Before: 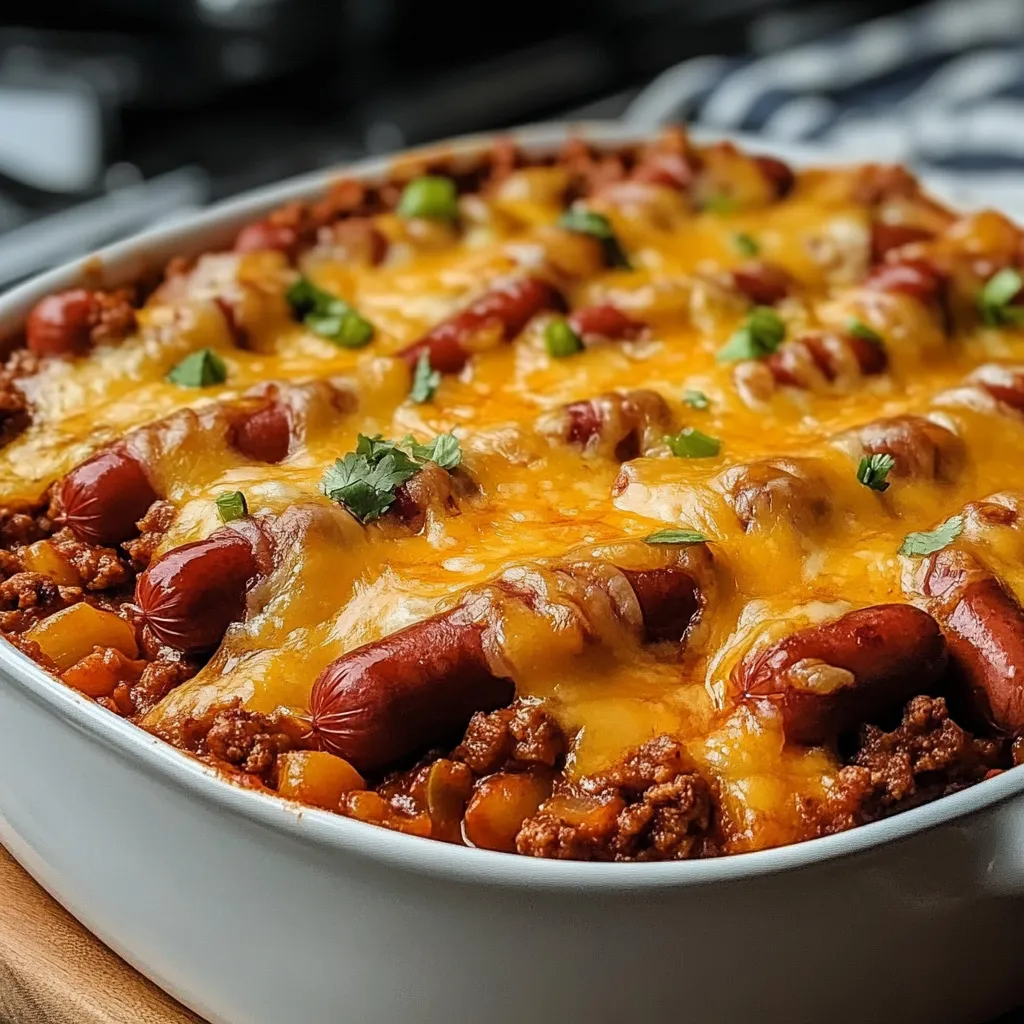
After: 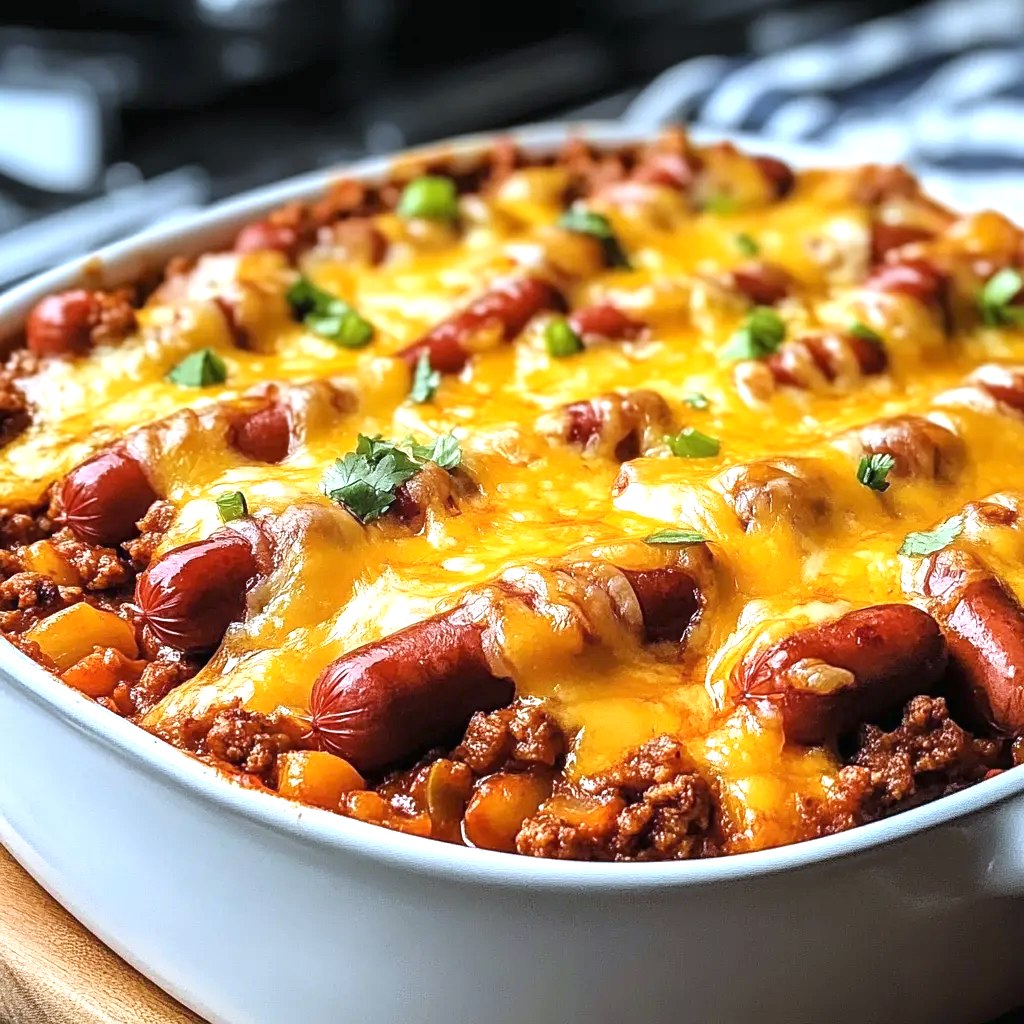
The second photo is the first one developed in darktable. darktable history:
exposure: black level correction 0, exposure 1 EV, compensate exposure bias true, compensate highlight preservation false
white balance: red 0.926, green 1.003, blue 1.133
